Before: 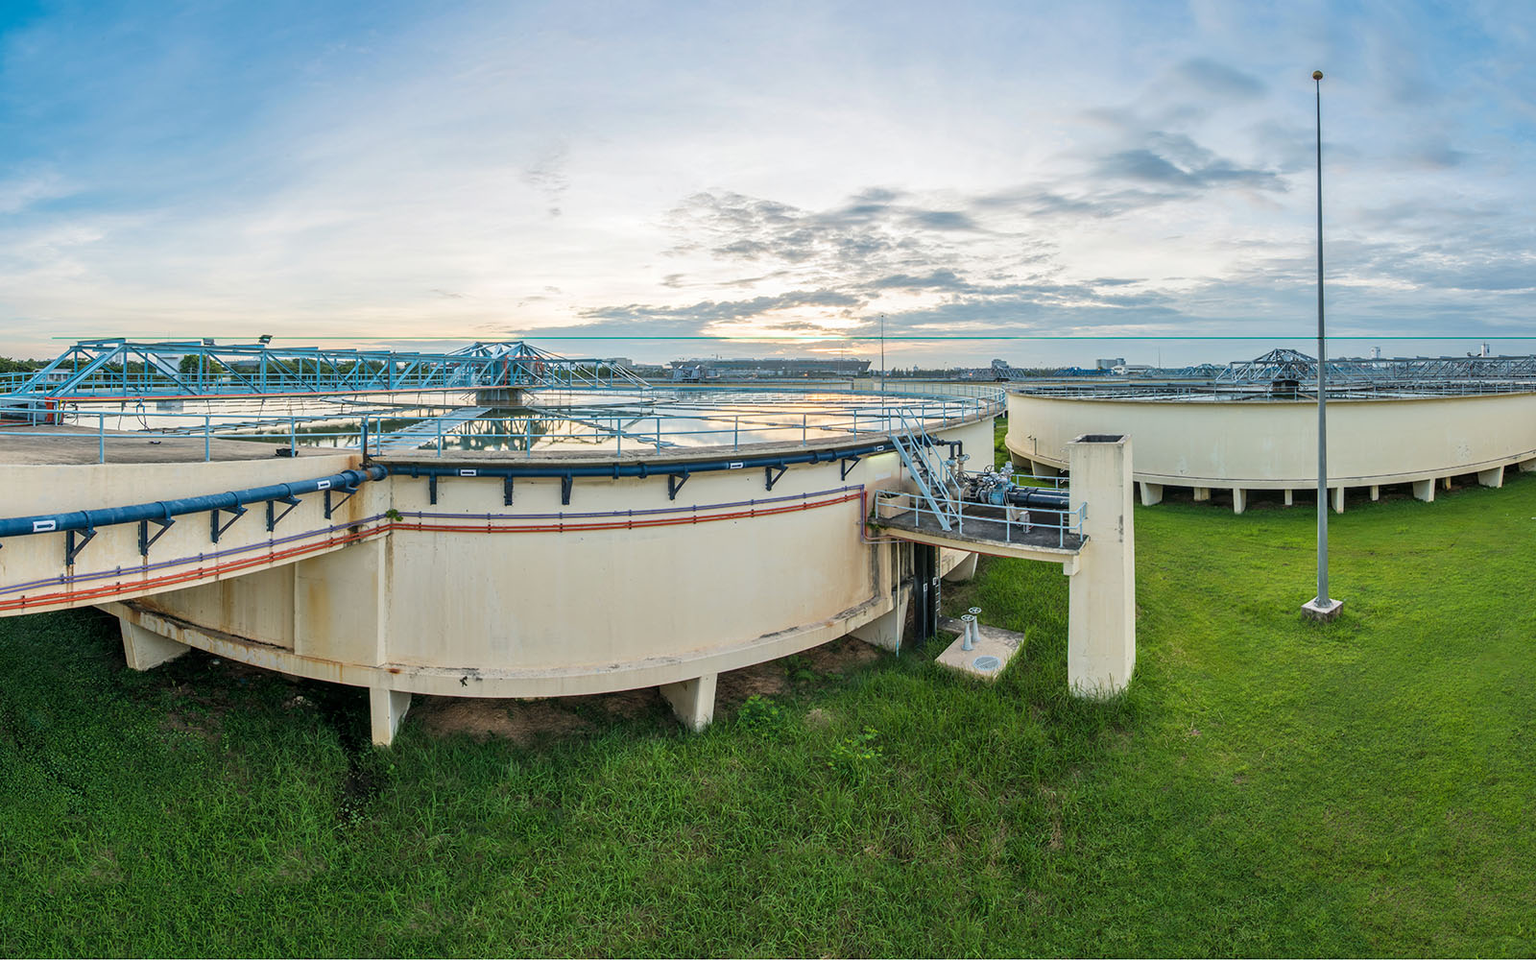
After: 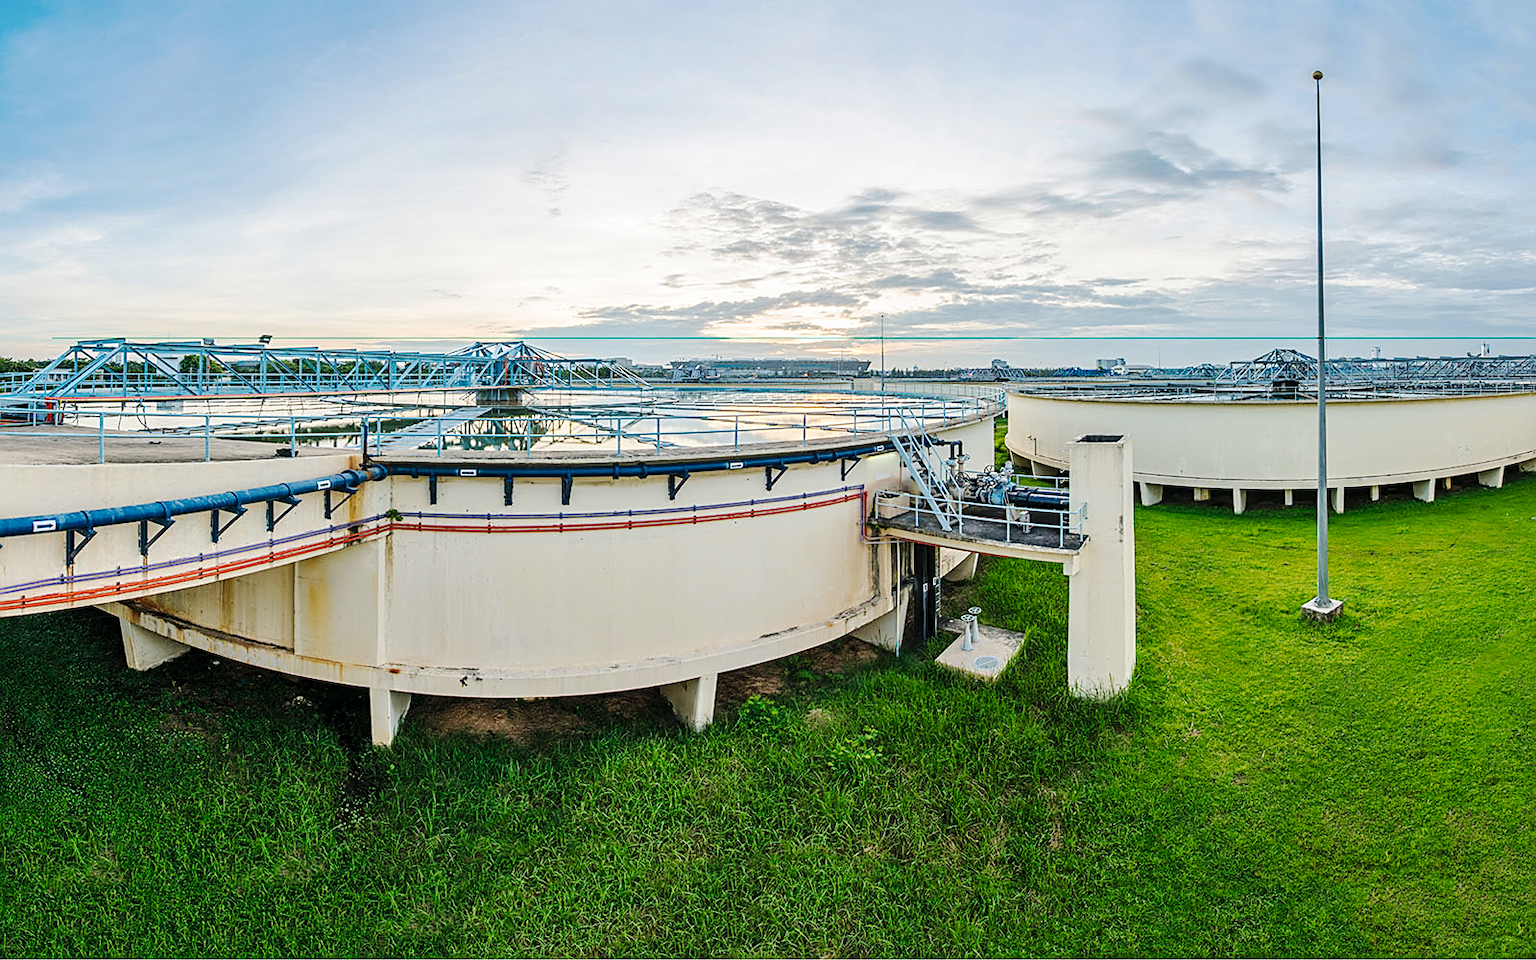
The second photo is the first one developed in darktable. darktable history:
sharpen: on, module defaults
tone curve: curves: ch0 [(0, 0) (0.003, 0.002) (0.011, 0.009) (0.025, 0.018) (0.044, 0.03) (0.069, 0.043) (0.1, 0.057) (0.136, 0.079) (0.177, 0.125) (0.224, 0.178) (0.277, 0.255) (0.335, 0.341) (0.399, 0.443) (0.468, 0.553) (0.543, 0.644) (0.623, 0.718) (0.709, 0.779) (0.801, 0.849) (0.898, 0.929) (1, 1)], preserve colors none
